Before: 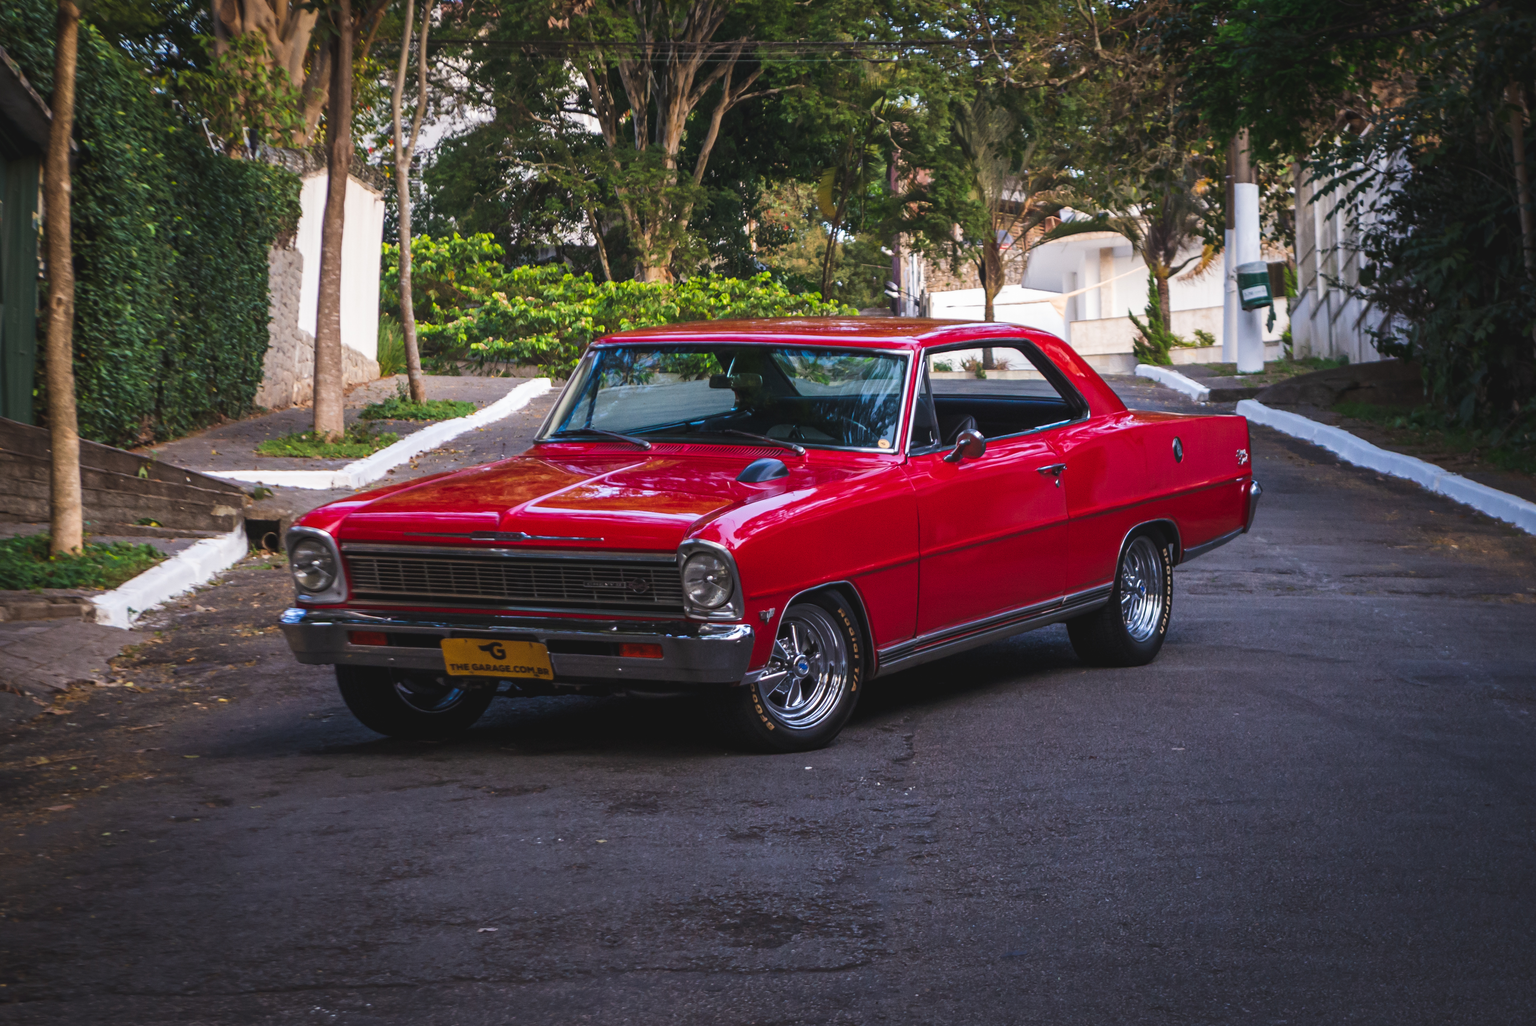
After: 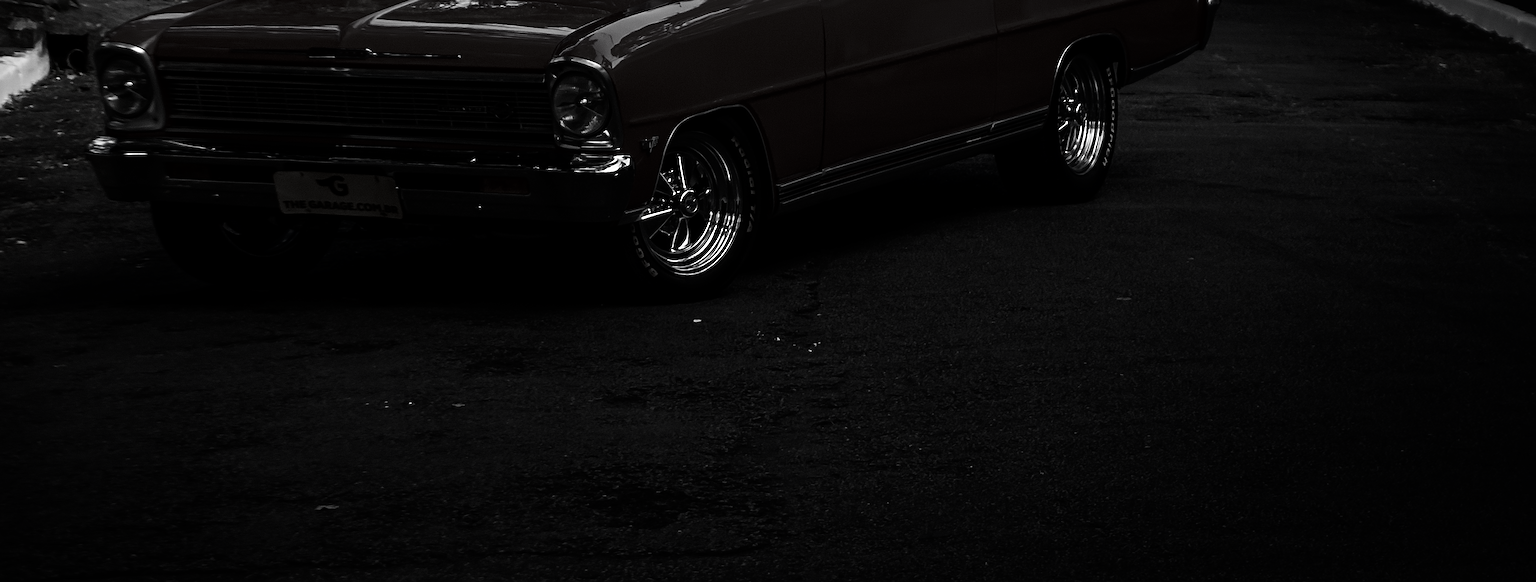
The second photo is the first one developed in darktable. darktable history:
sharpen: on, module defaults
contrast brightness saturation: contrast 0.017, brightness -0.981, saturation -0.982
crop and rotate: left 13.316%, top 47.776%, bottom 2.956%
